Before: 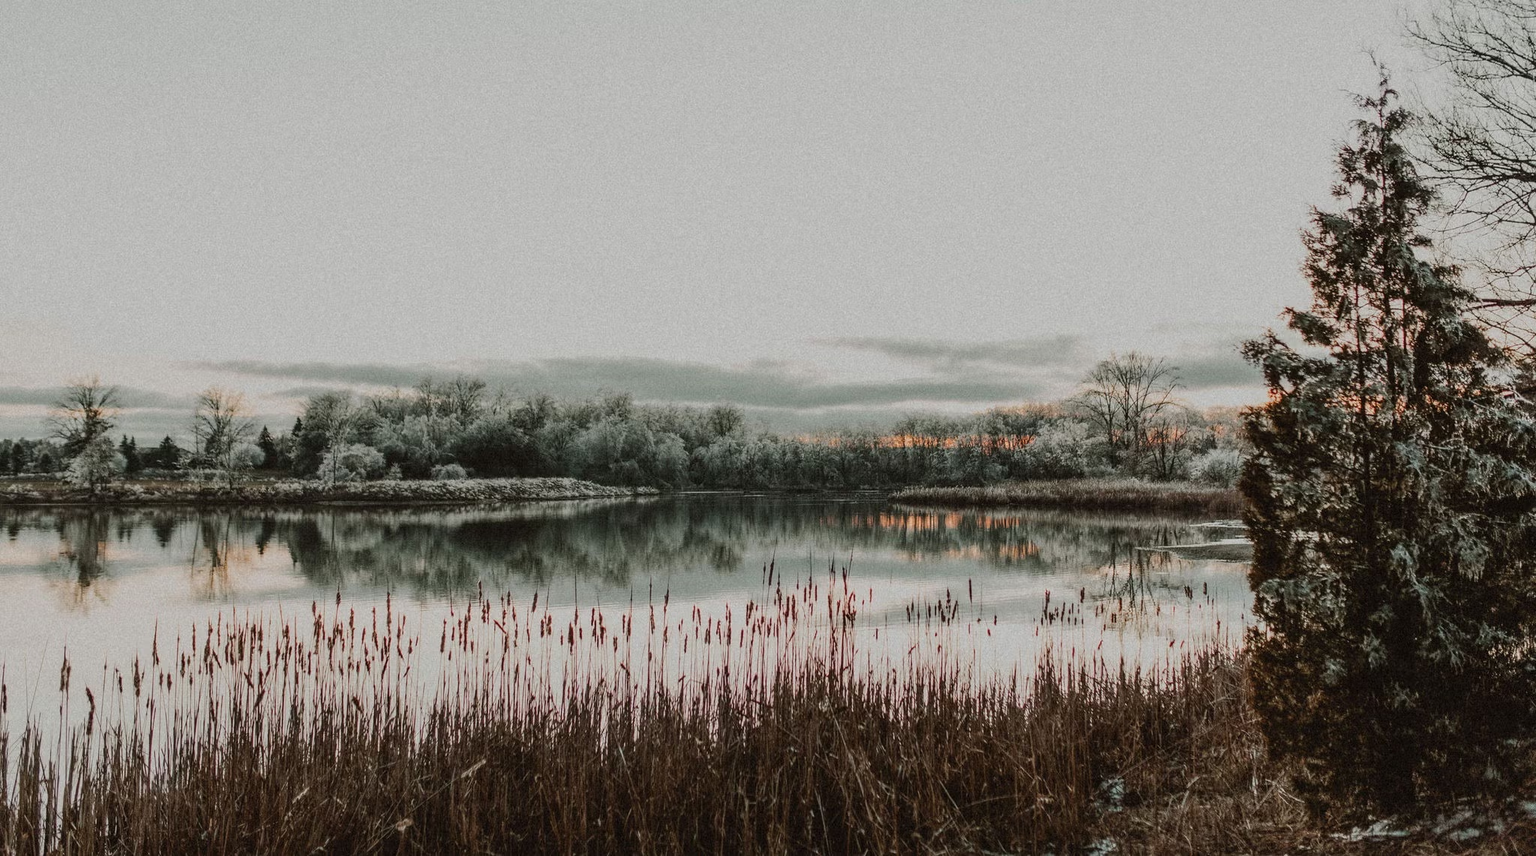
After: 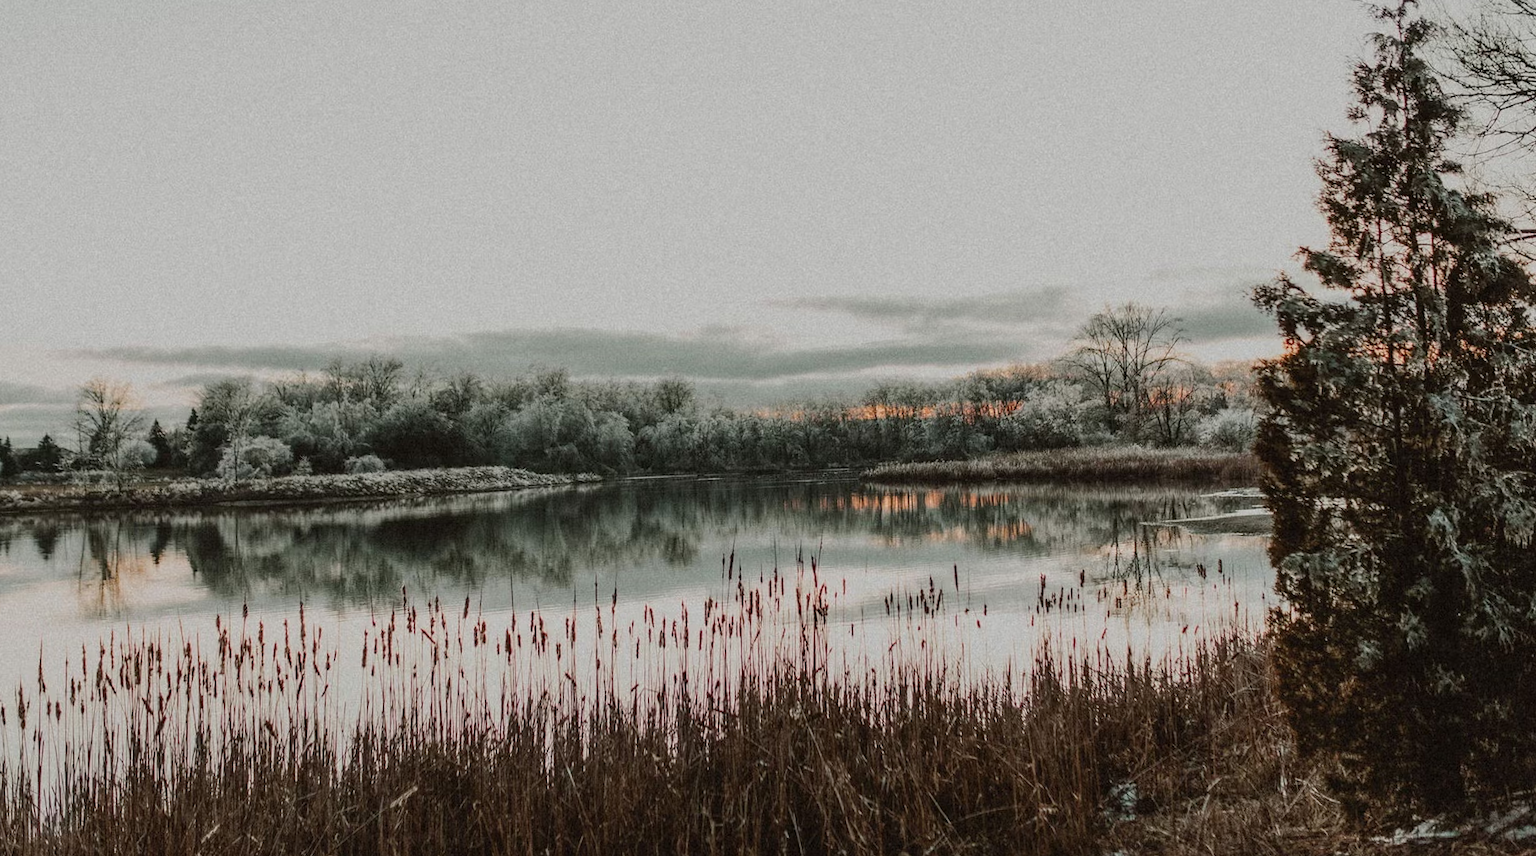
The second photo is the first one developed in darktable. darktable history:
crop and rotate: angle 1.96°, left 5.731%, top 5.719%
